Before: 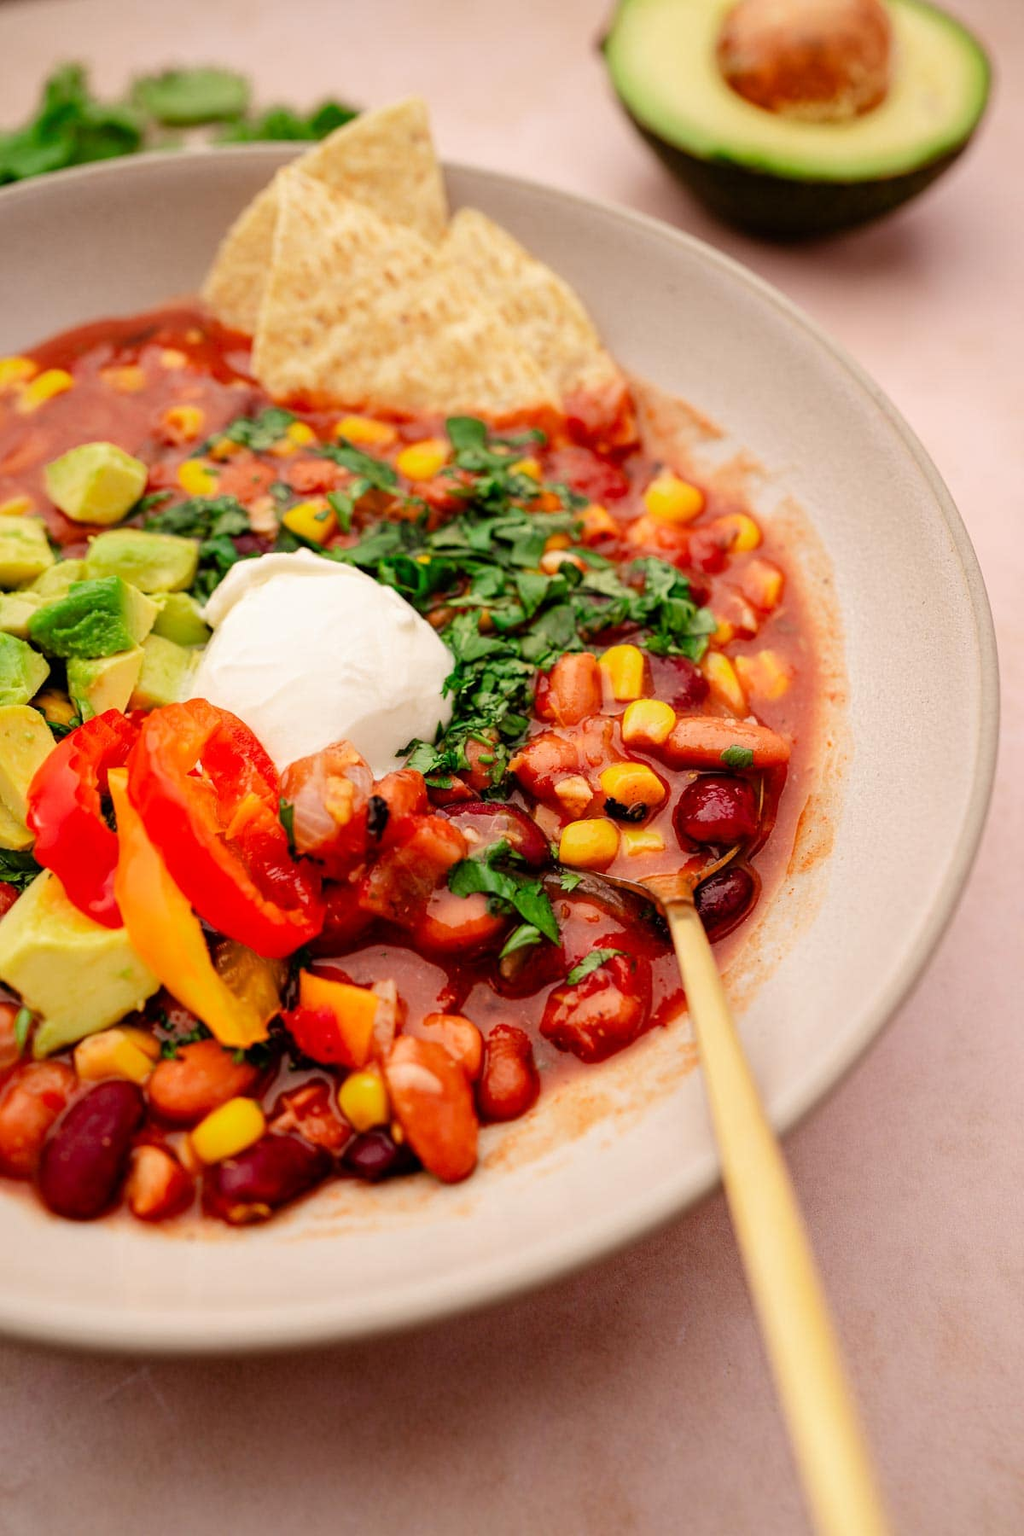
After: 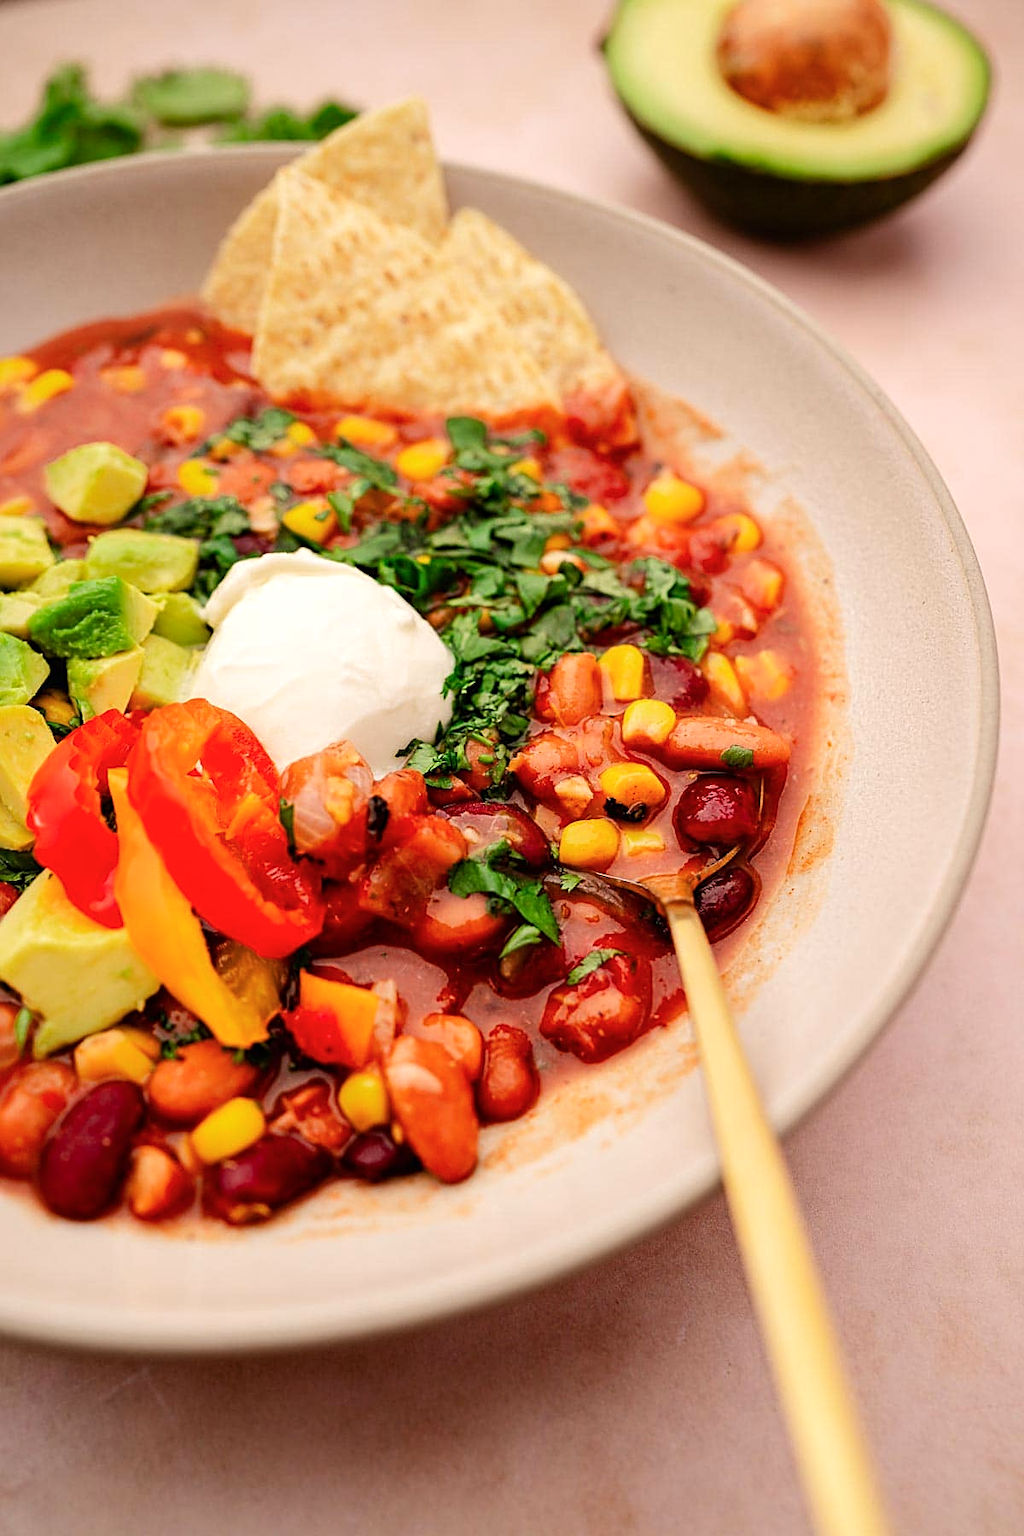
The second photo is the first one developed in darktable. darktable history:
sharpen: on, module defaults
color balance rgb: power › chroma 0.229%, power › hue 61.81°, perceptual saturation grading › global saturation 0.876%, contrast -10.42%
tone equalizer: -8 EV -0.398 EV, -7 EV -0.419 EV, -6 EV -0.323 EV, -5 EV -0.199 EV, -3 EV 0.215 EV, -2 EV 0.315 EV, -1 EV 0.399 EV, +0 EV 0.433 EV, edges refinement/feathering 500, mask exposure compensation -1.57 EV, preserve details no
